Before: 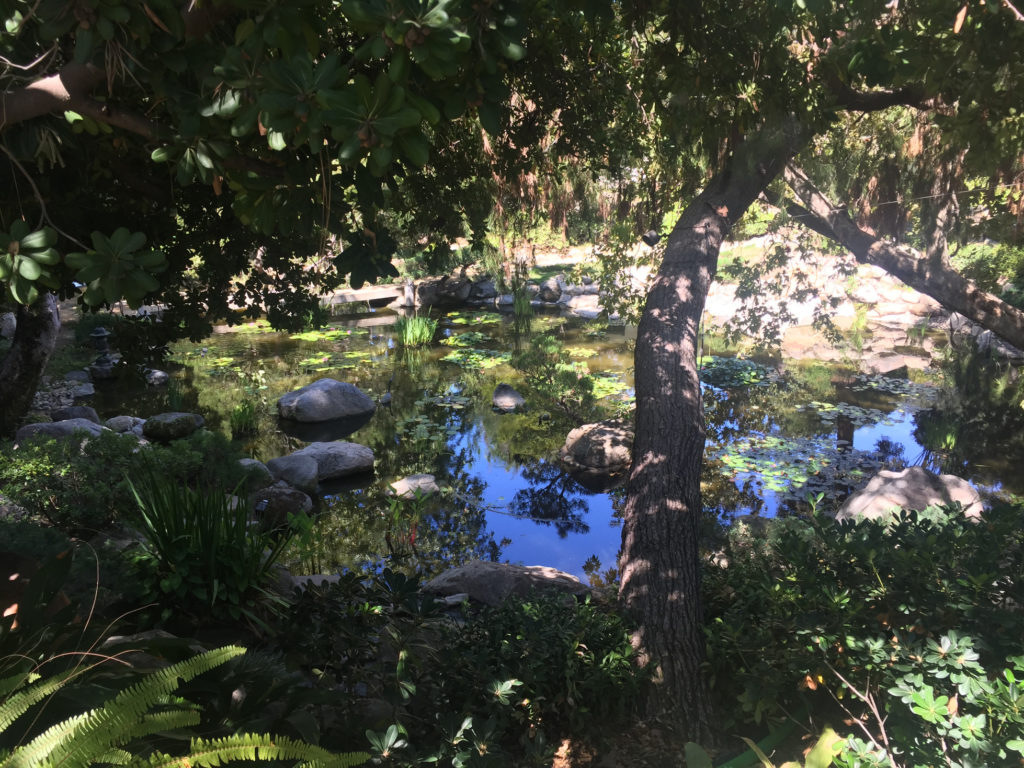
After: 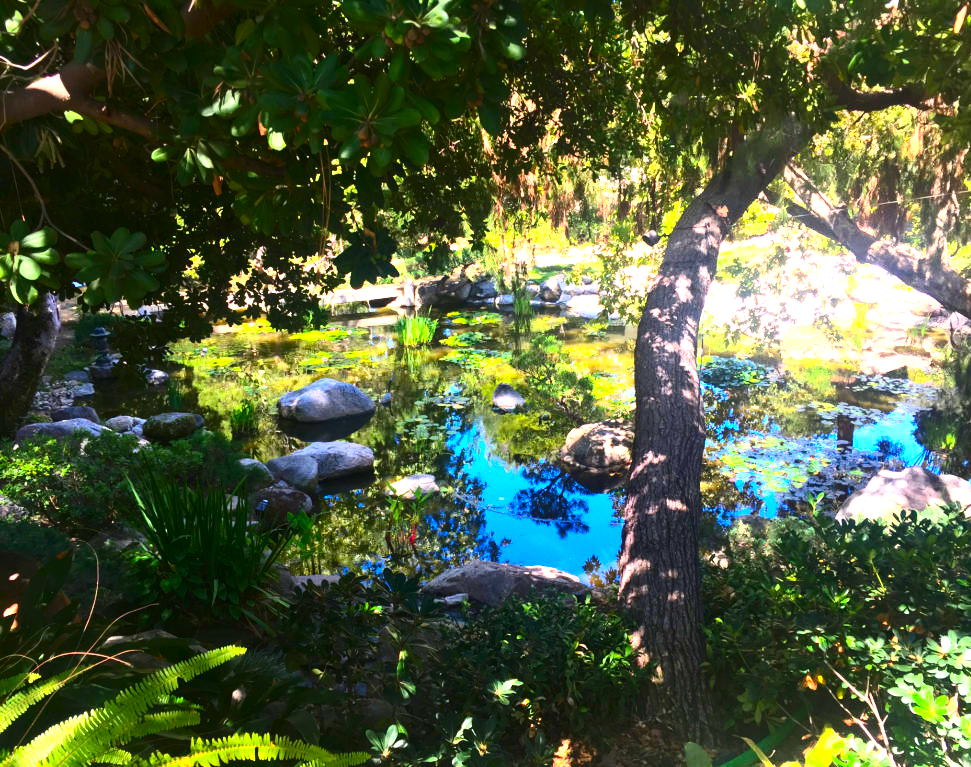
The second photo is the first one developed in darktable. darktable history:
contrast brightness saturation: contrast 0.257, brightness 0.013, saturation 0.86
crop and rotate: left 0%, right 5.117%
exposure: black level correction 0, exposure 1.2 EV, compensate highlight preservation false
